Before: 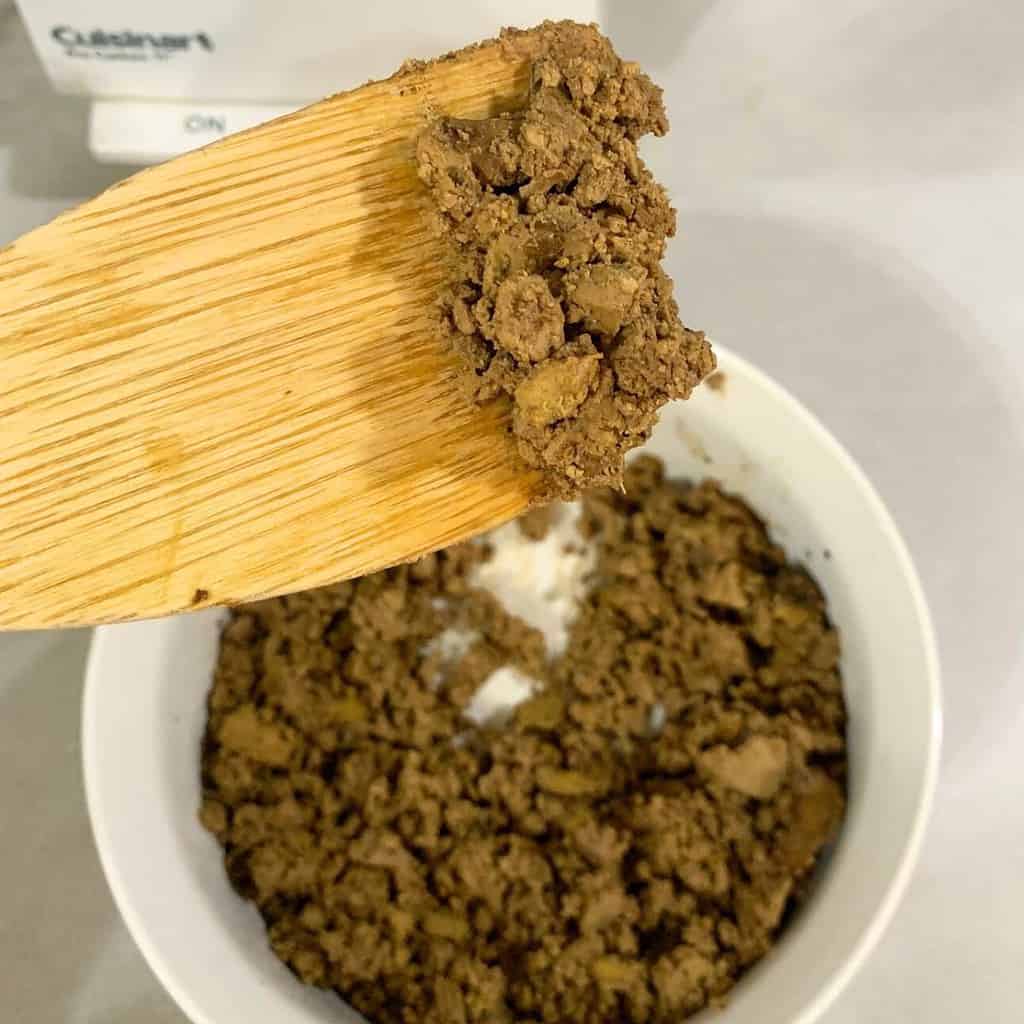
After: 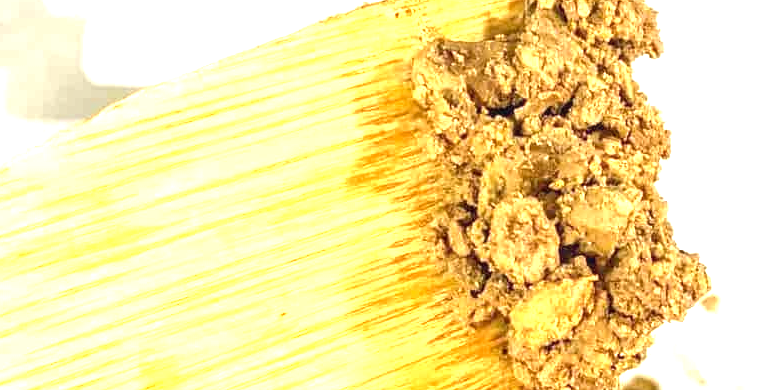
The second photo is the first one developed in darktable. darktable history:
exposure: black level correction 0, exposure 1.675 EV, compensate exposure bias true, compensate highlight preservation false
local contrast: on, module defaults
crop: left 0.579%, top 7.627%, right 23.167%, bottom 54.275%
